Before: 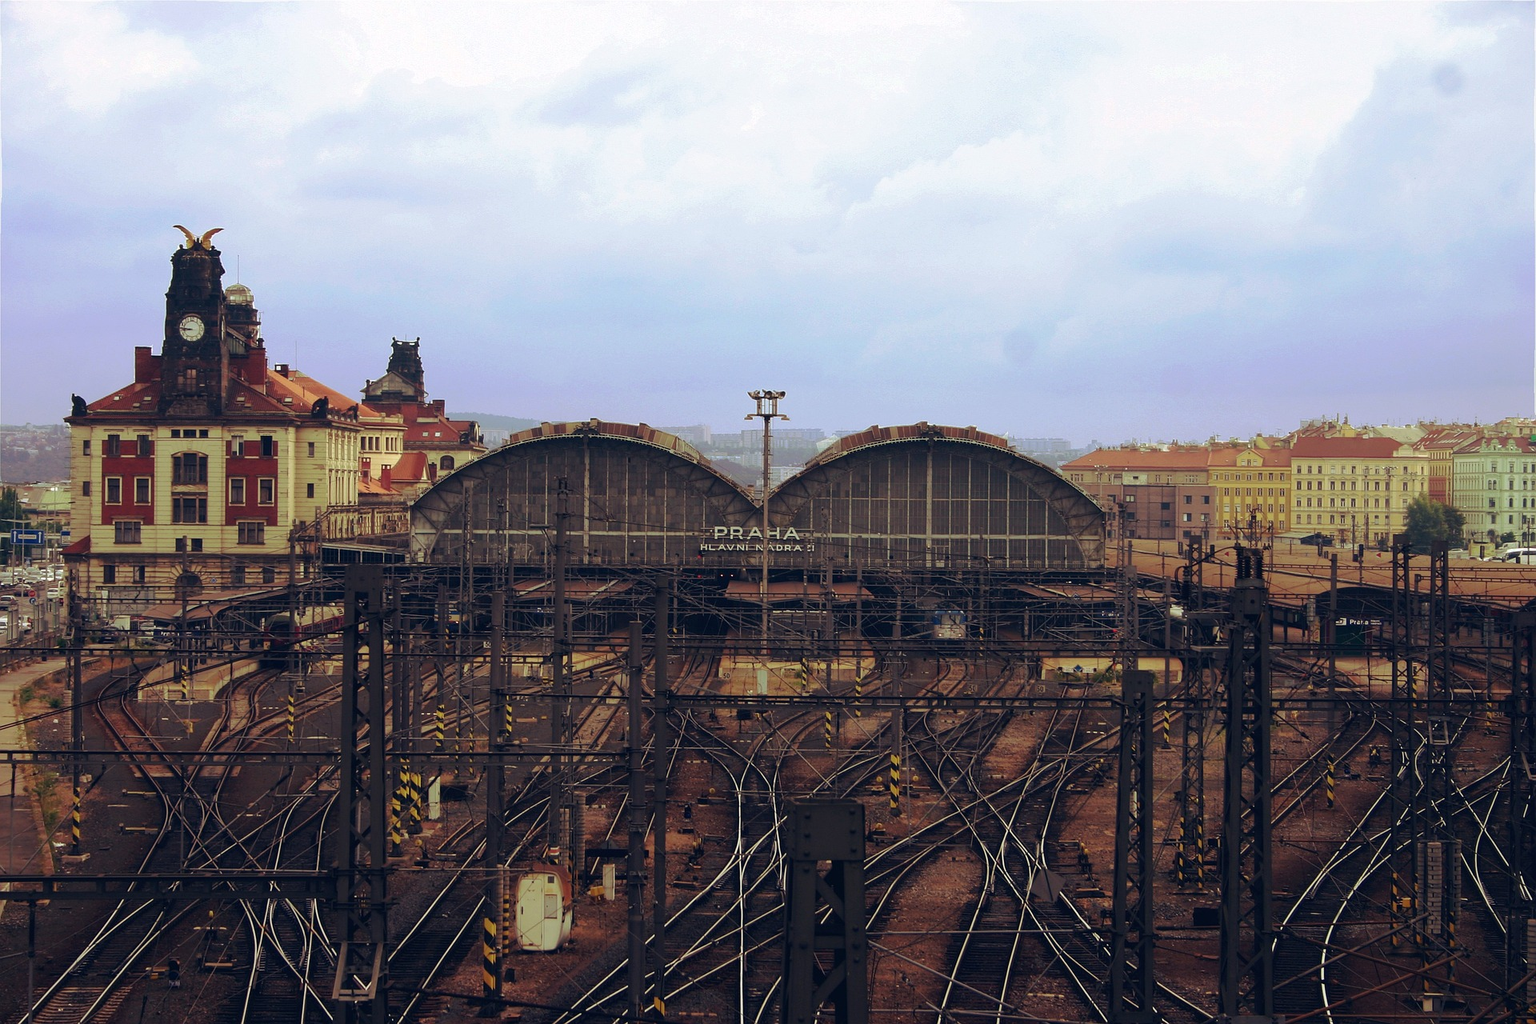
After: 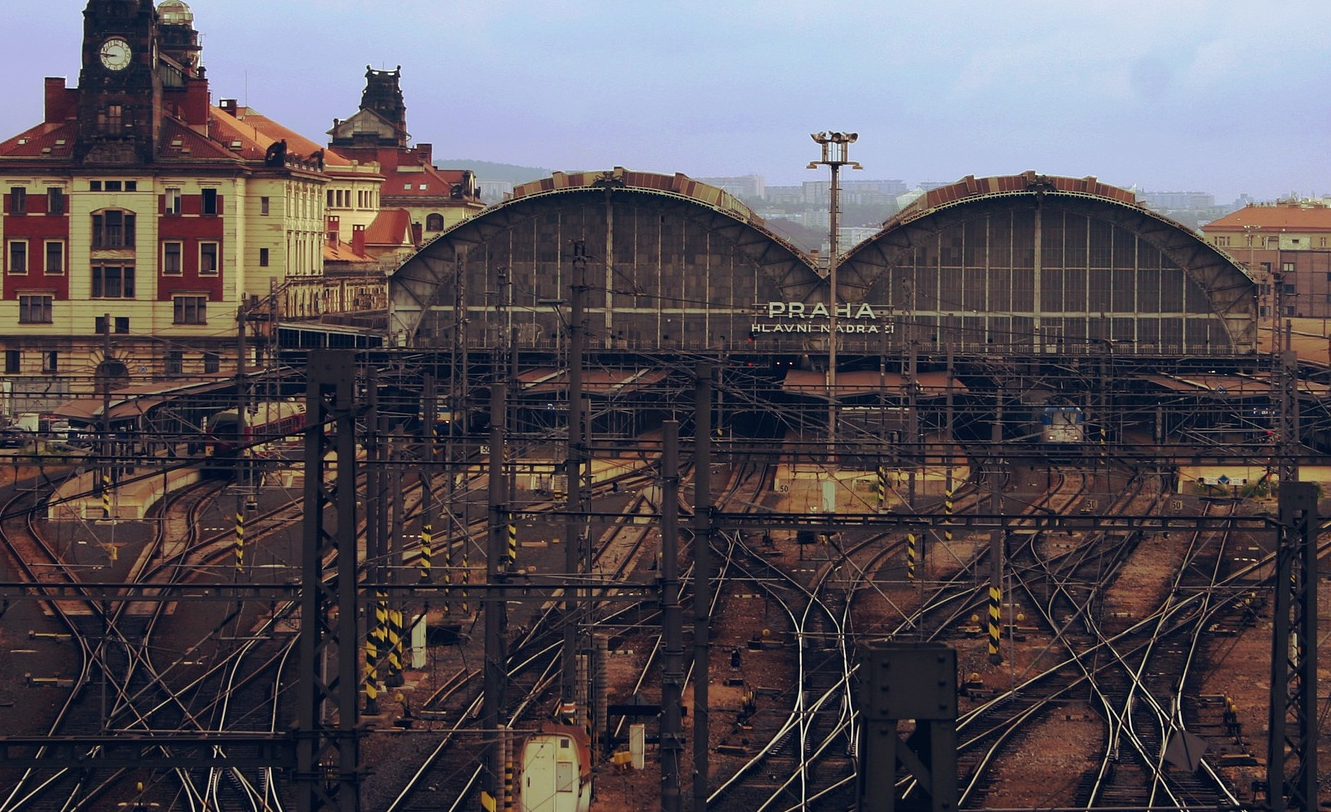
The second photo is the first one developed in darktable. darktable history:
crop: left 6.496%, top 27.828%, right 24.129%, bottom 8.678%
